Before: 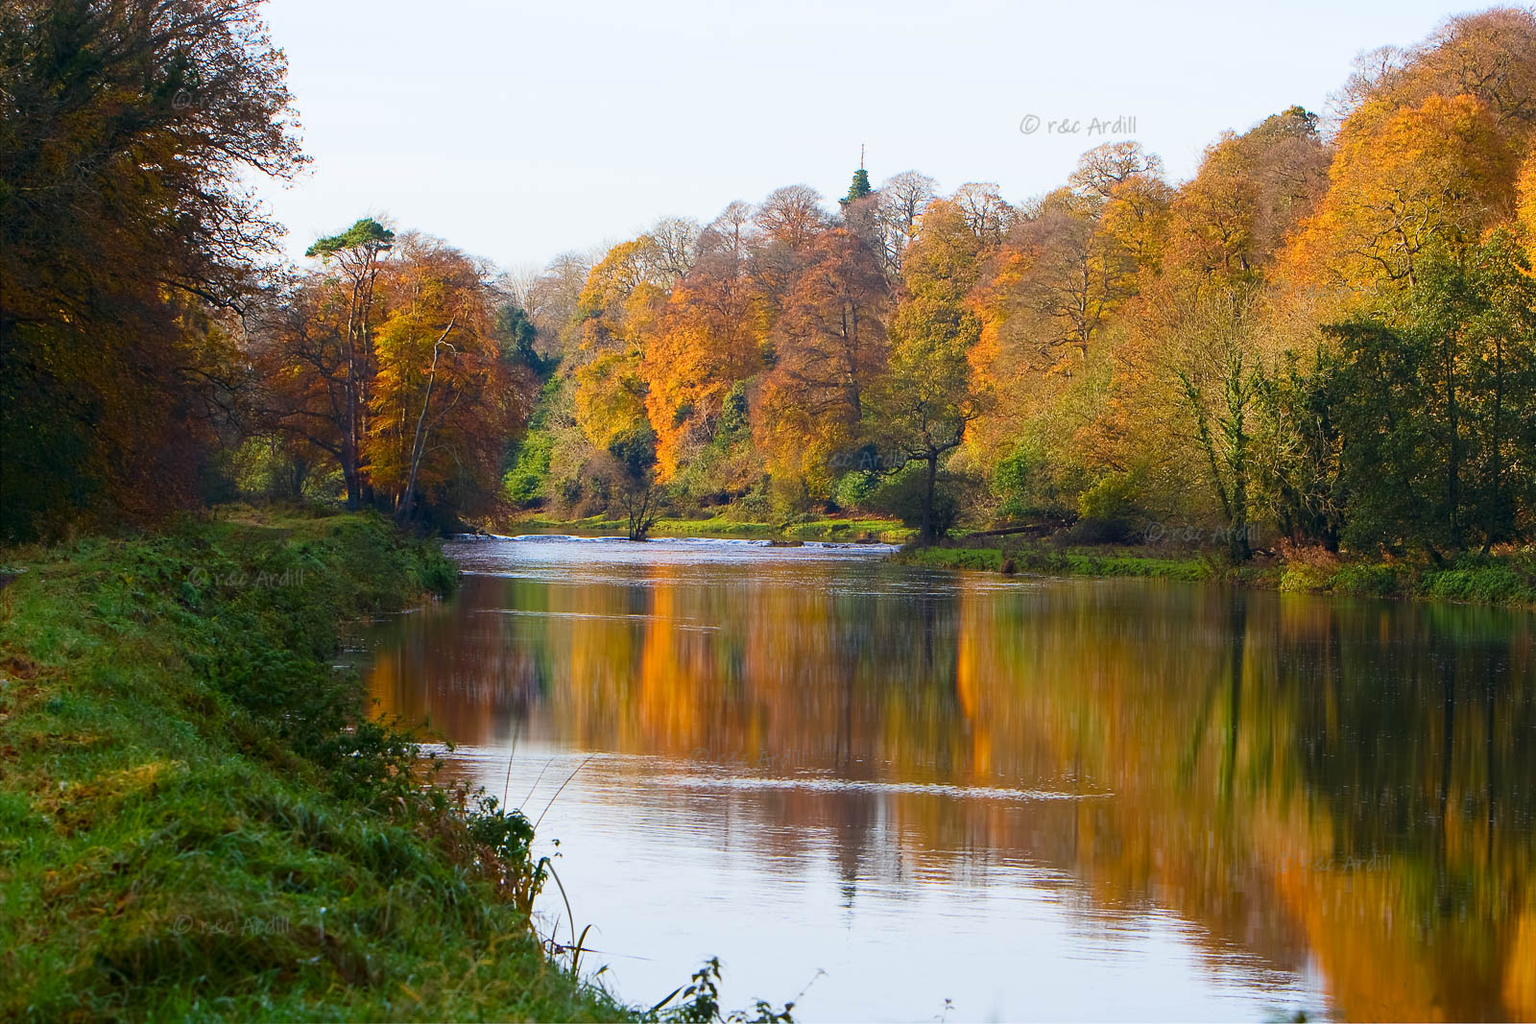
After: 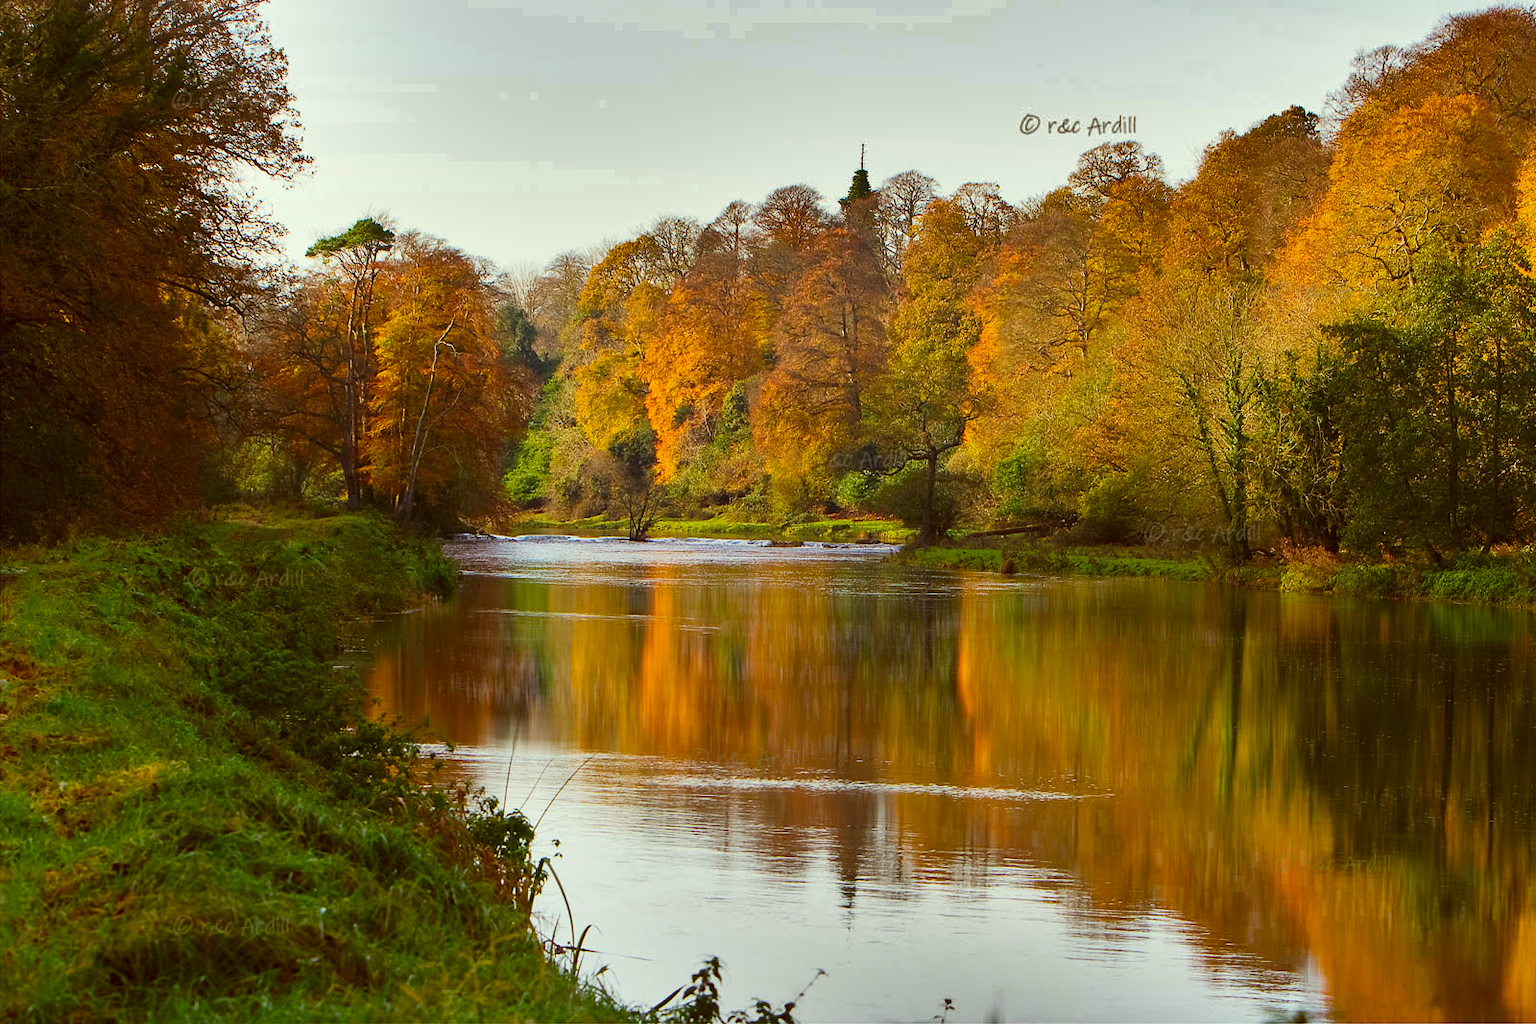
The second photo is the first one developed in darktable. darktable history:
shadows and highlights: shadows 17.51, highlights -83.44, soften with gaussian
color correction: highlights a* -5.41, highlights b* 9.8, shadows a* 9.27, shadows b* 24.73
